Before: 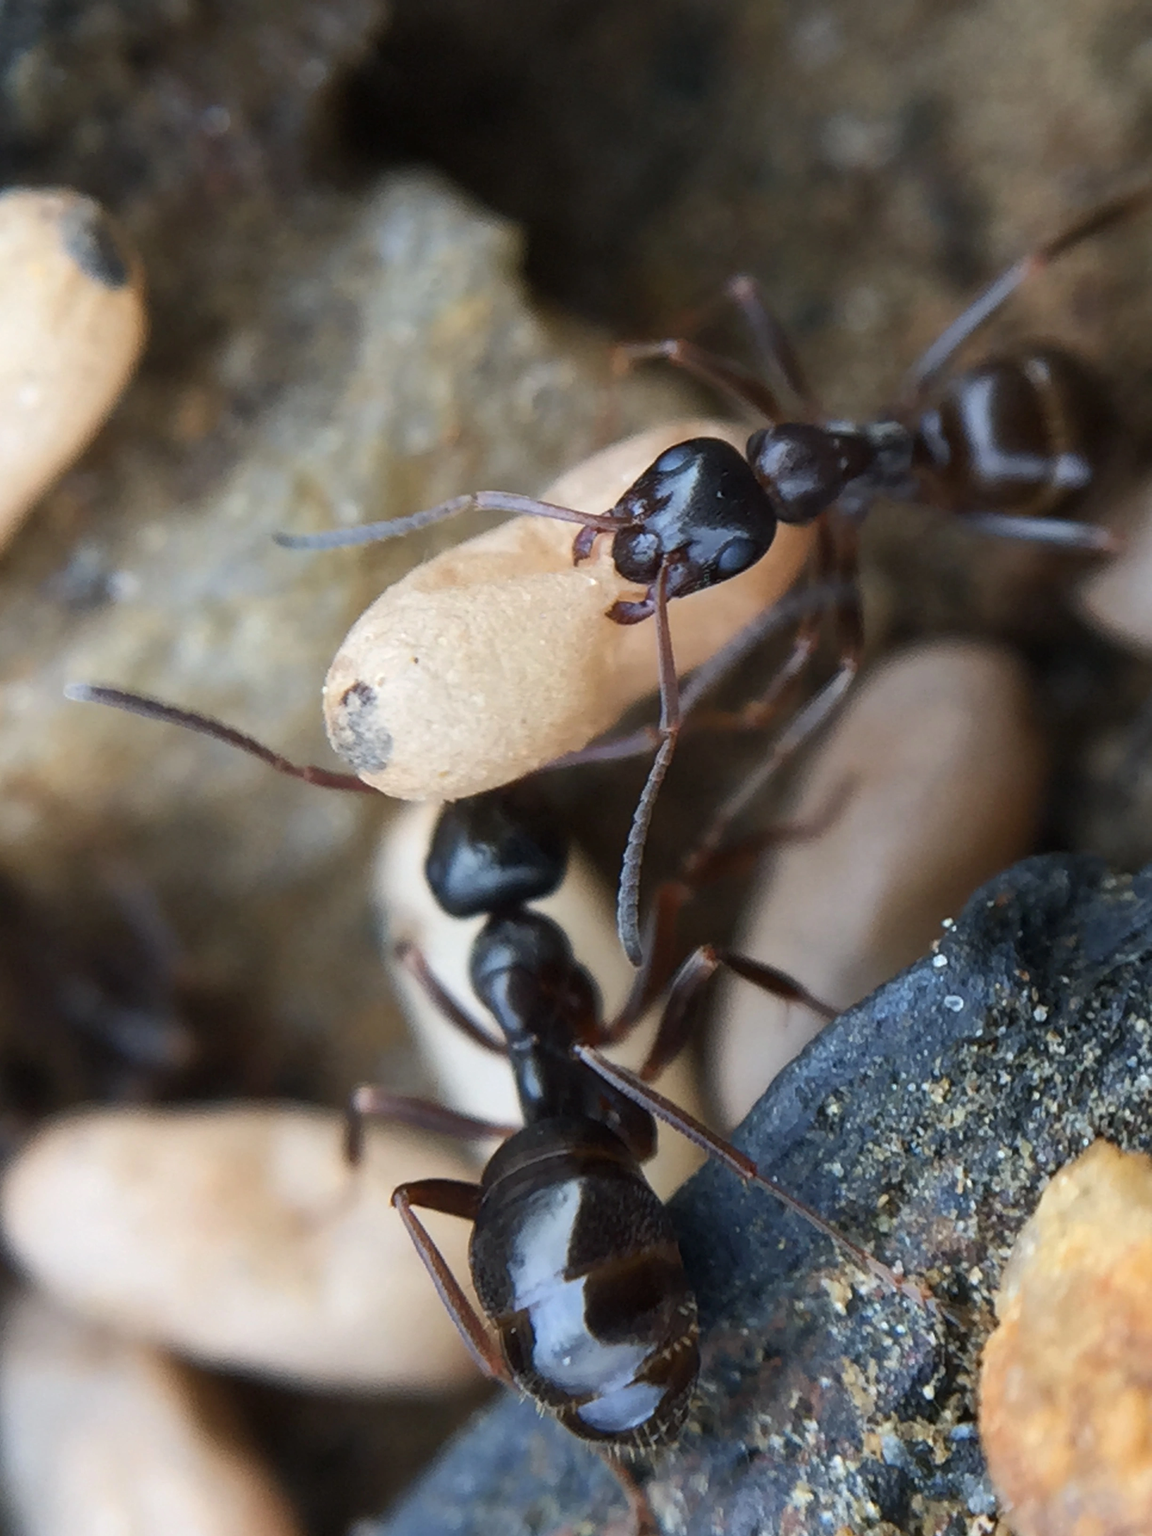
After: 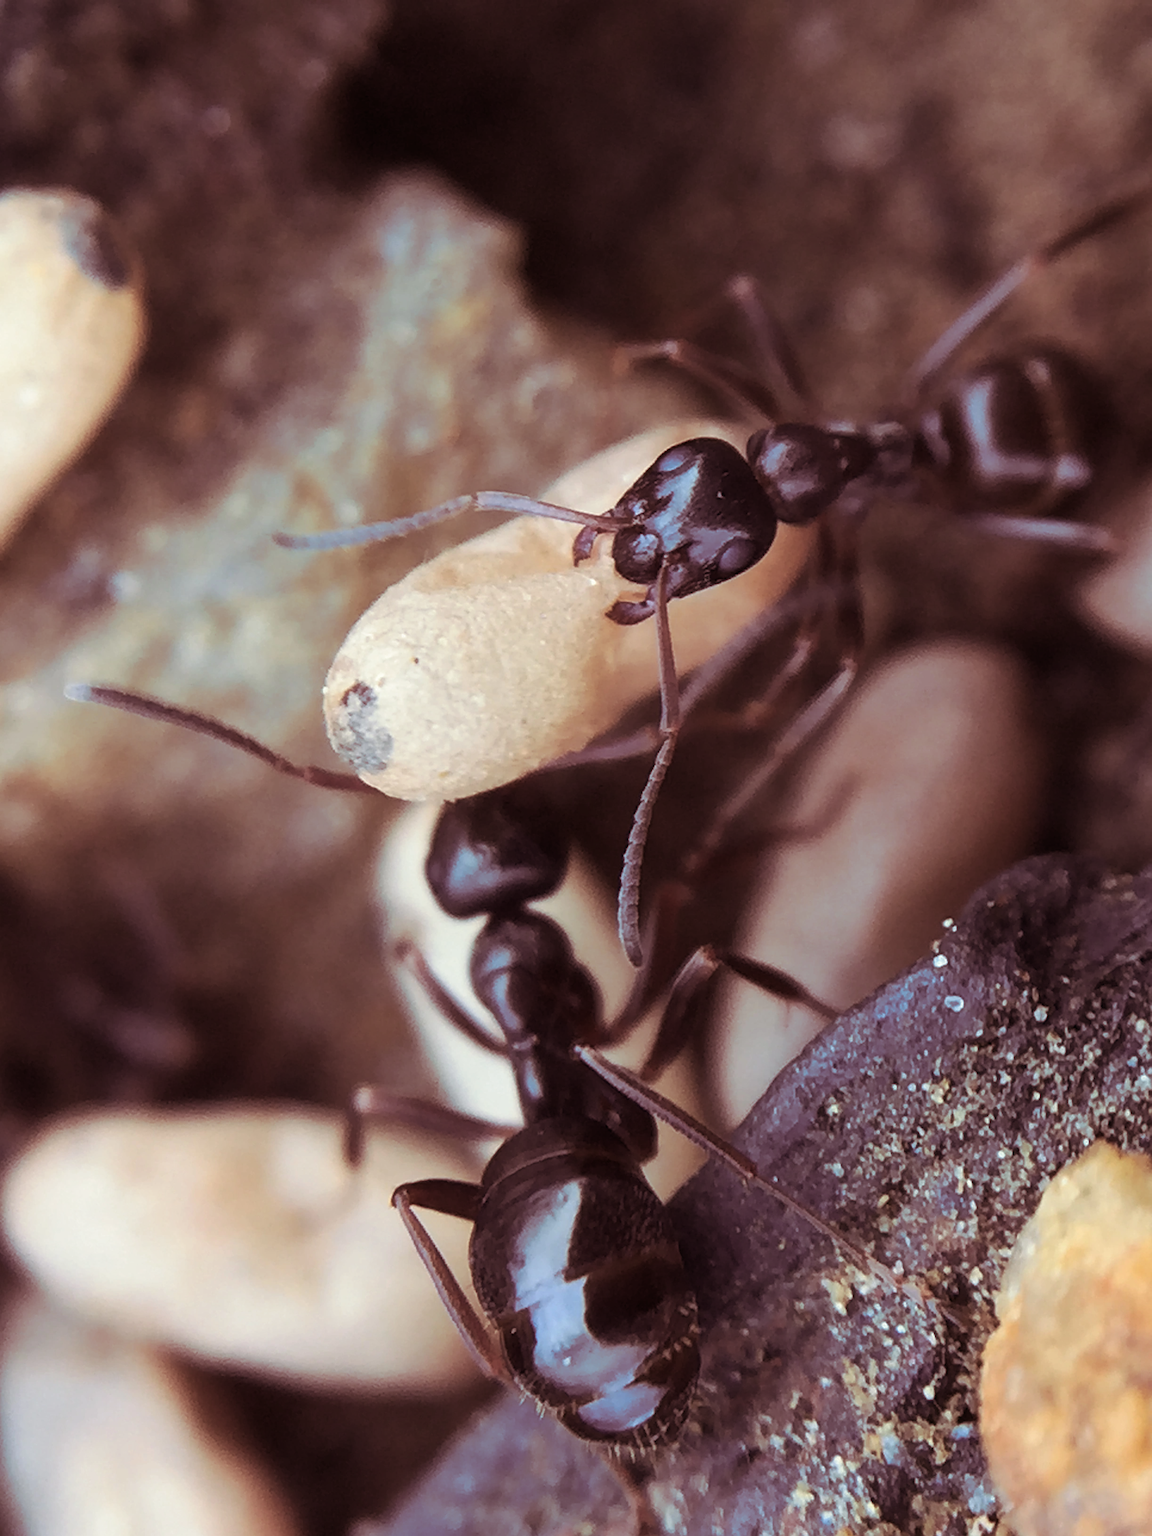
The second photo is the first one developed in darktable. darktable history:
split-toning: on, module defaults
sharpen: on, module defaults
